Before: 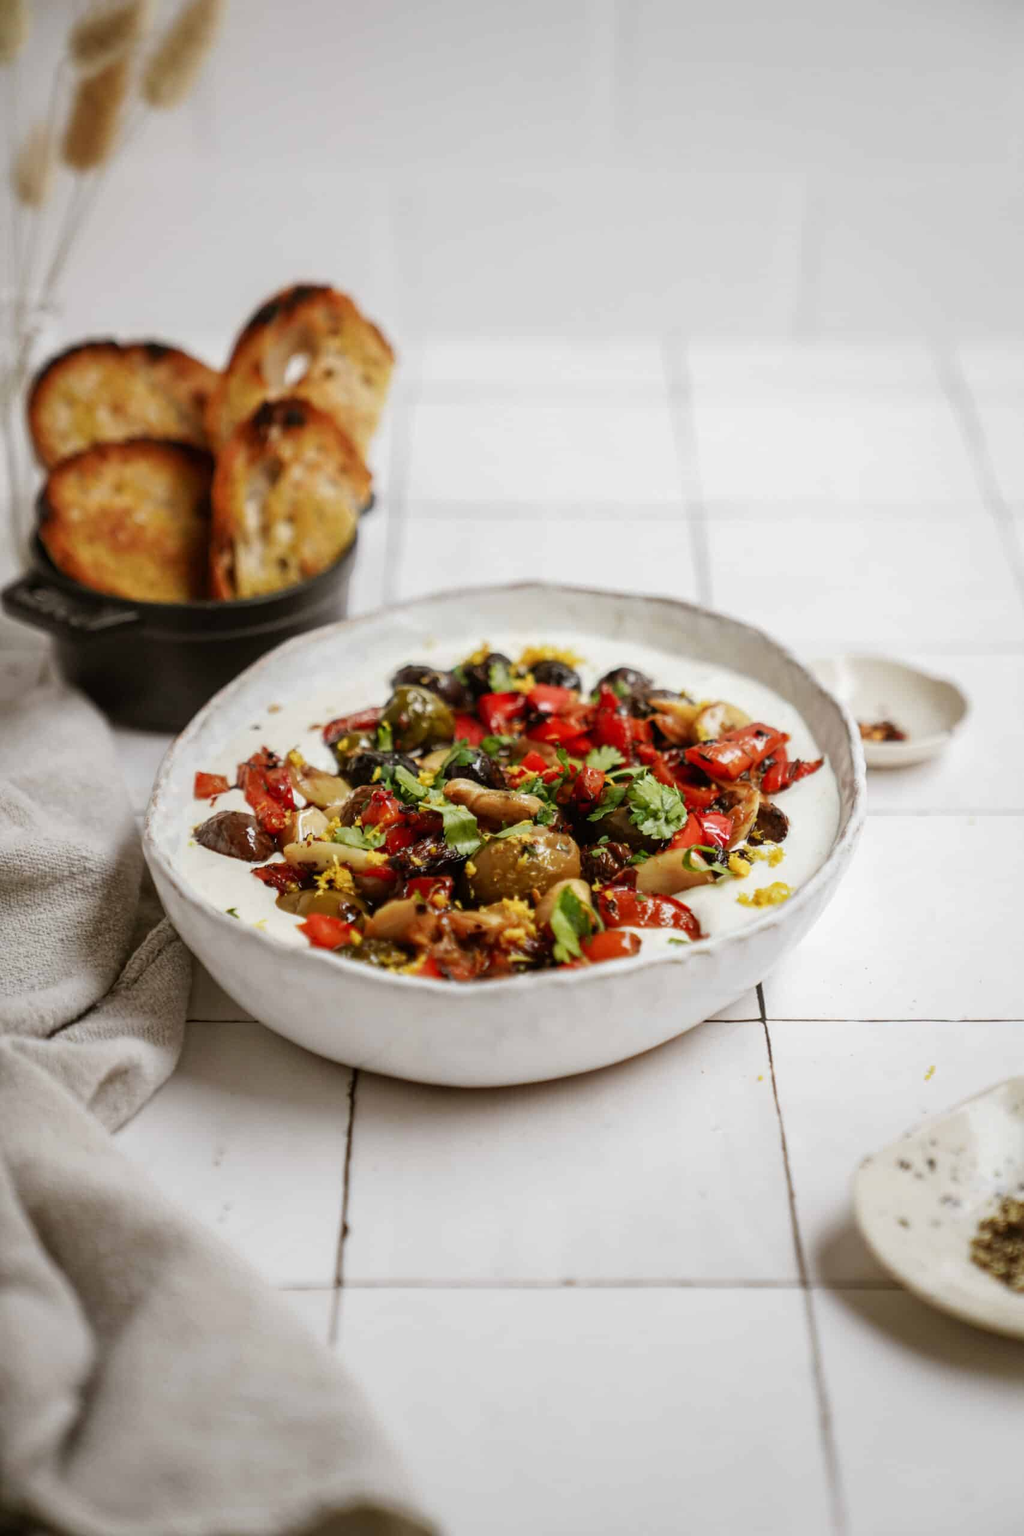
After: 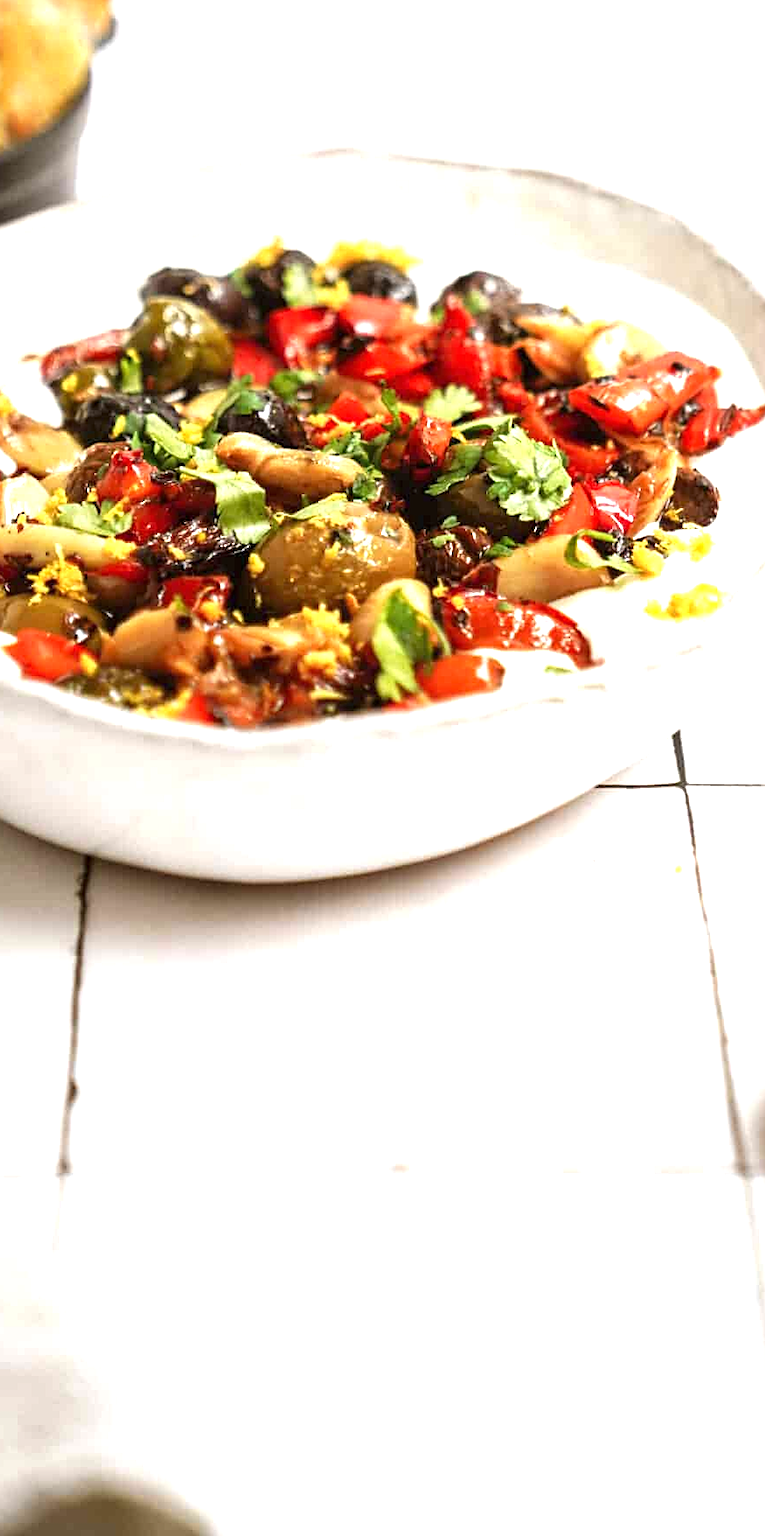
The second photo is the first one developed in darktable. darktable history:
crop and rotate: left 28.87%, top 31.393%, right 19.82%
exposure: black level correction 0, exposure 1.199 EV, compensate highlight preservation false
sharpen: amount 0.492
